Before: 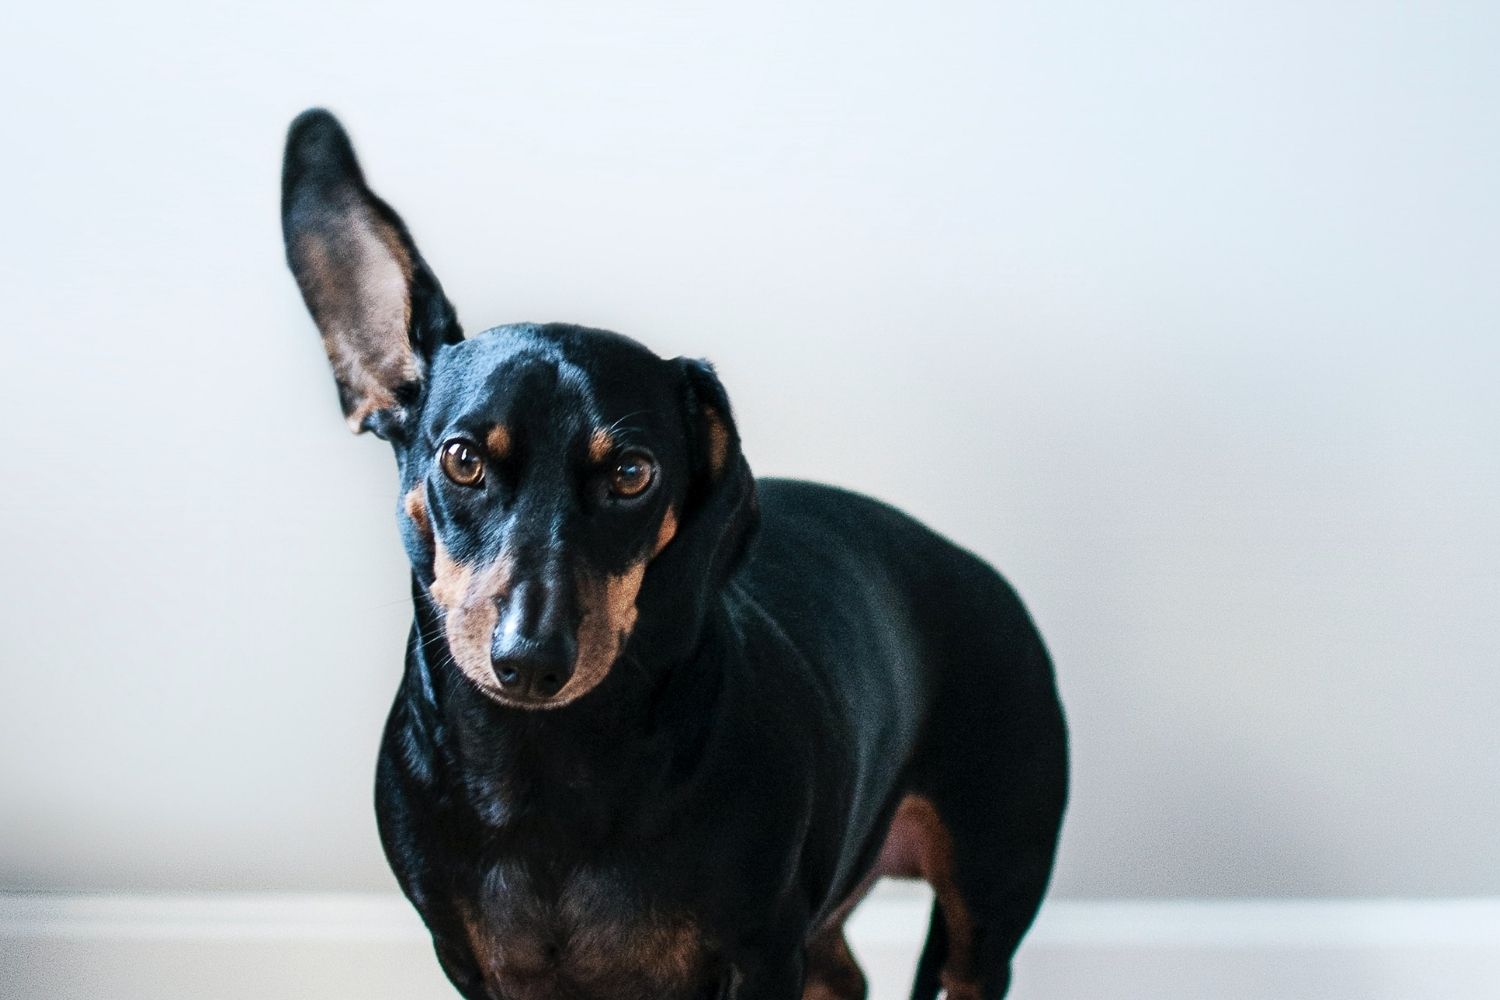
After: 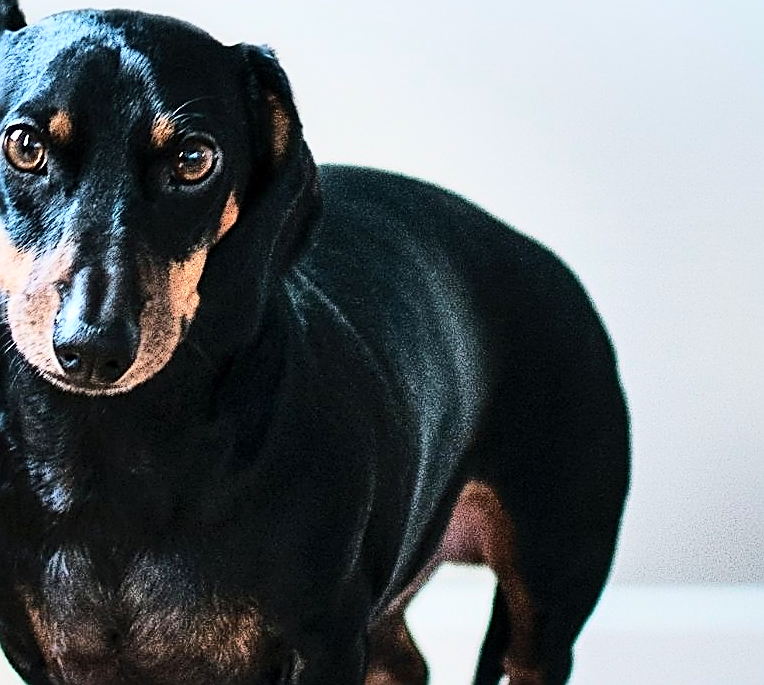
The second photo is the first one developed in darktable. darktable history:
crop and rotate: left 29.213%, top 31.477%, right 19.818%
base curve: curves: ch0 [(0, 0) (0.028, 0.03) (0.121, 0.232) (0.46, 0.748) (0.859, 0.968) (1, 1)]
sharpen: amount 0.995
shadows and highlights: shadows 43.45, white point adjustment -1.31, soften with gaussian
